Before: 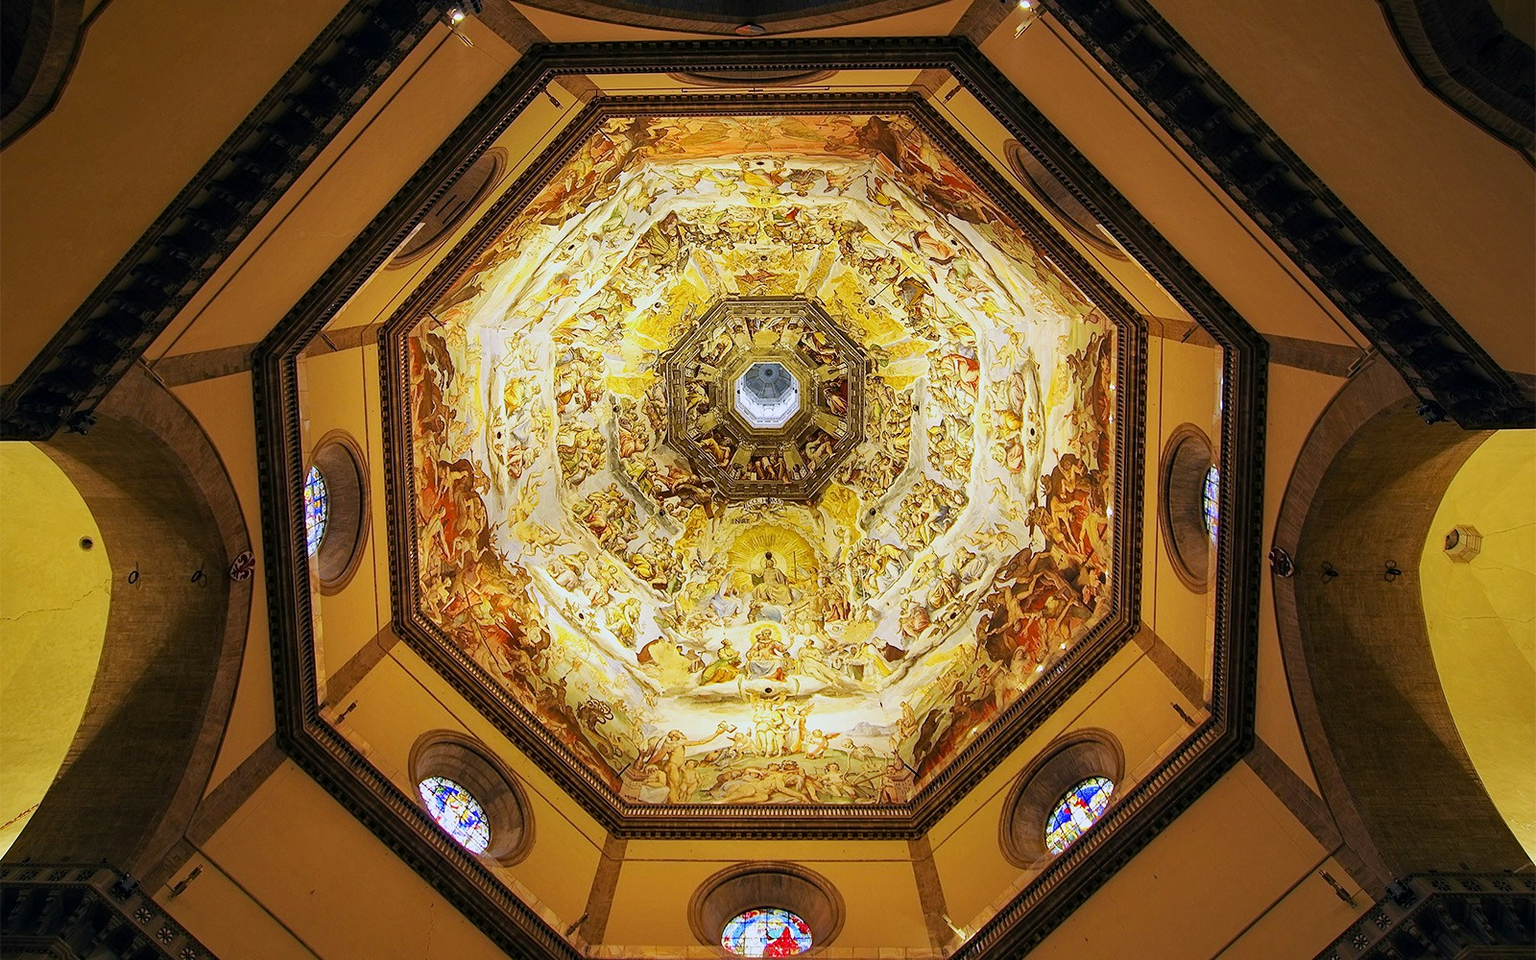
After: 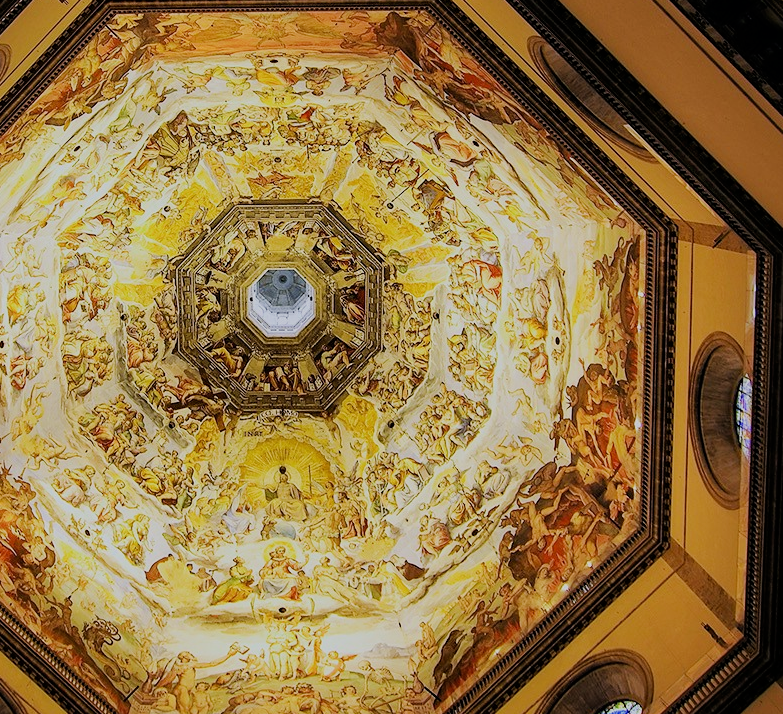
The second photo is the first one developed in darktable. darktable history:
crop: left 32.382%, top 10.95%, right 18.641%, bottom 17.609%
filmic rgb: black relative exposure -7.24 EV, white relative exposure 5.08 EV, hardness 3.22
contrast brightness saturation: contrast 0.049
